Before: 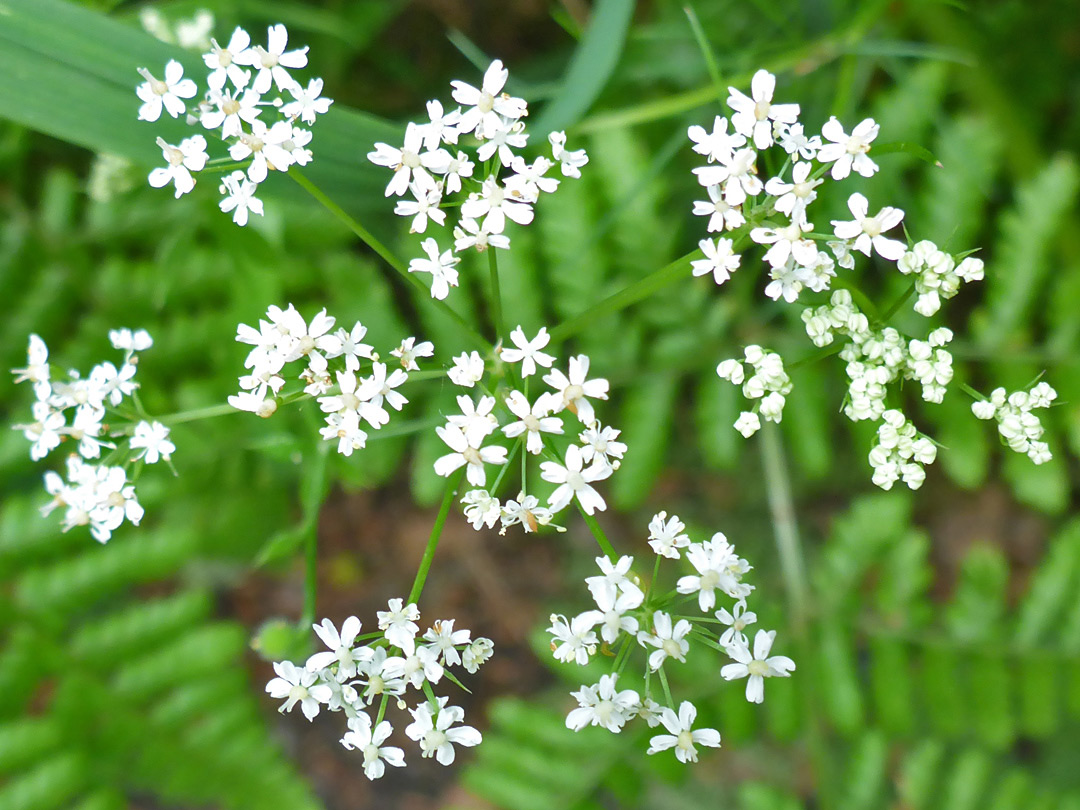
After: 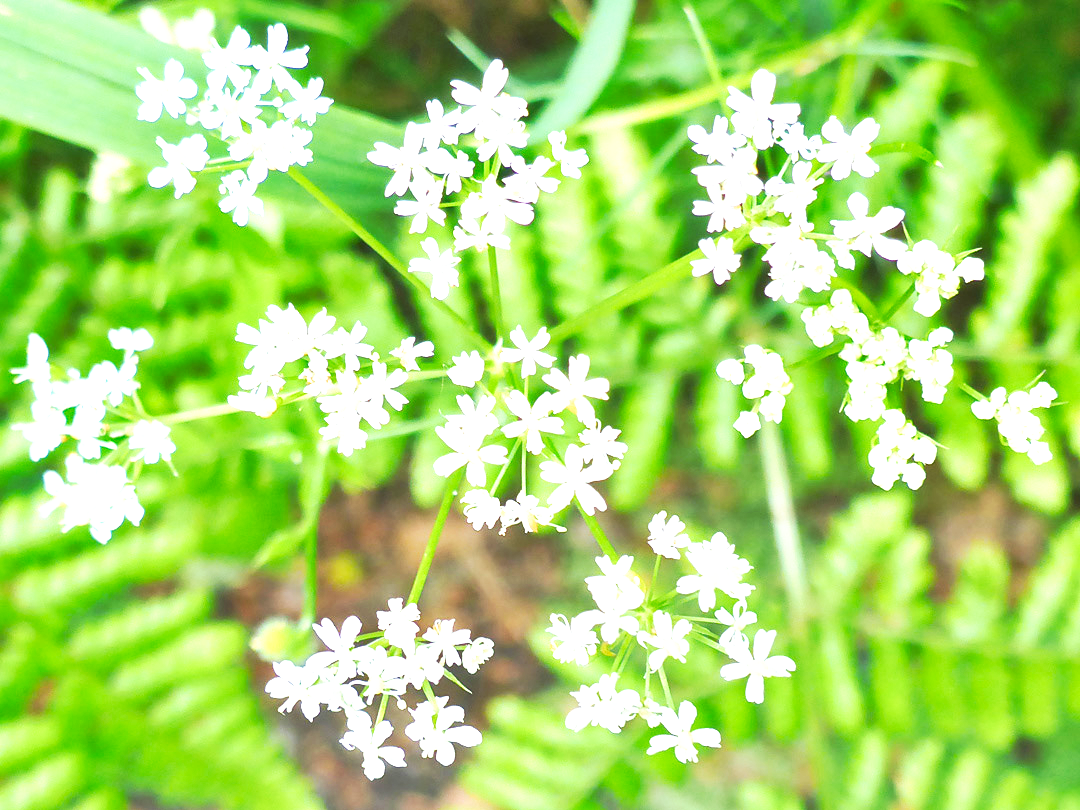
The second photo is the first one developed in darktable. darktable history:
tone equalizer: edges refinement/feathering 500, mask exposure compensation -1.57 EV, preserve details no
tone curve: curves: ch0 [(0, 0) (0.003, 0.01) (0.011, 0.017) (0.025, 0.035) (0.044, 0.068) (0.069, 0.109) (0.1, 0.144) (0.136, 0.185) (0.177, 0.231) (0.224, 0.279) (0.277, 0.346) (0.335, 0.42) (0.399, 0.5) (0.468, 0.603) (0.543, 0.712) (0.623, 0.808) (0.709, 0.883) (0.801, 0.957) (0.898, 0.993) (1, 1)], preserve colors none
exposure: black level correction 0, exposure 0.948 EV, compensate exposure bias true, compensate highlight preservation false
